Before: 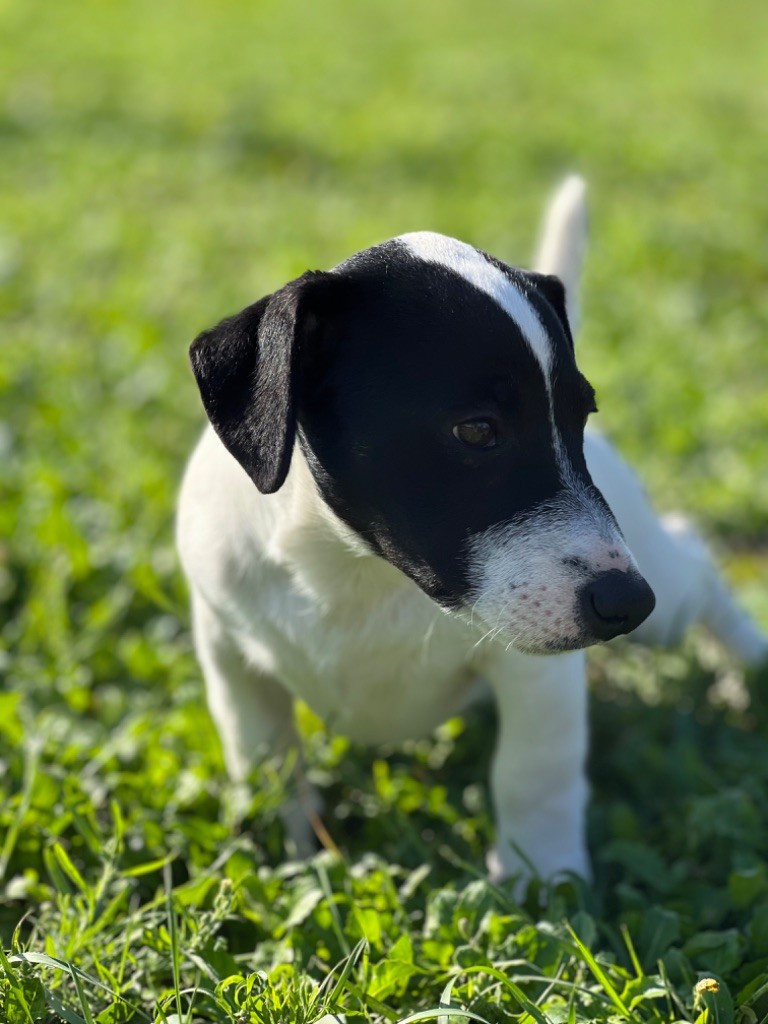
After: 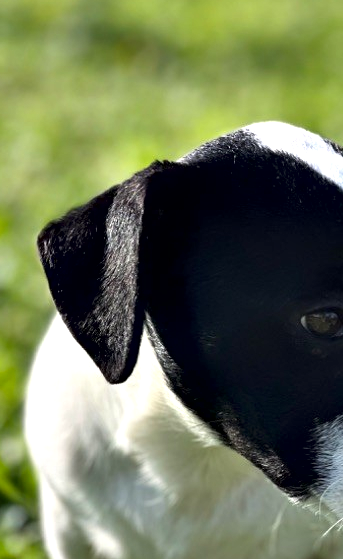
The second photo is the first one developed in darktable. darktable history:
contrast brightness saturation: saturation -0.041
contrast equalizer: y [[0.6 ×6], [0.55 ×6], [0 ×6], [0 ×6], [0 ×6]]
crop: left 19.915%, top 10.784%, right 35.368%, bottom 34.57%
